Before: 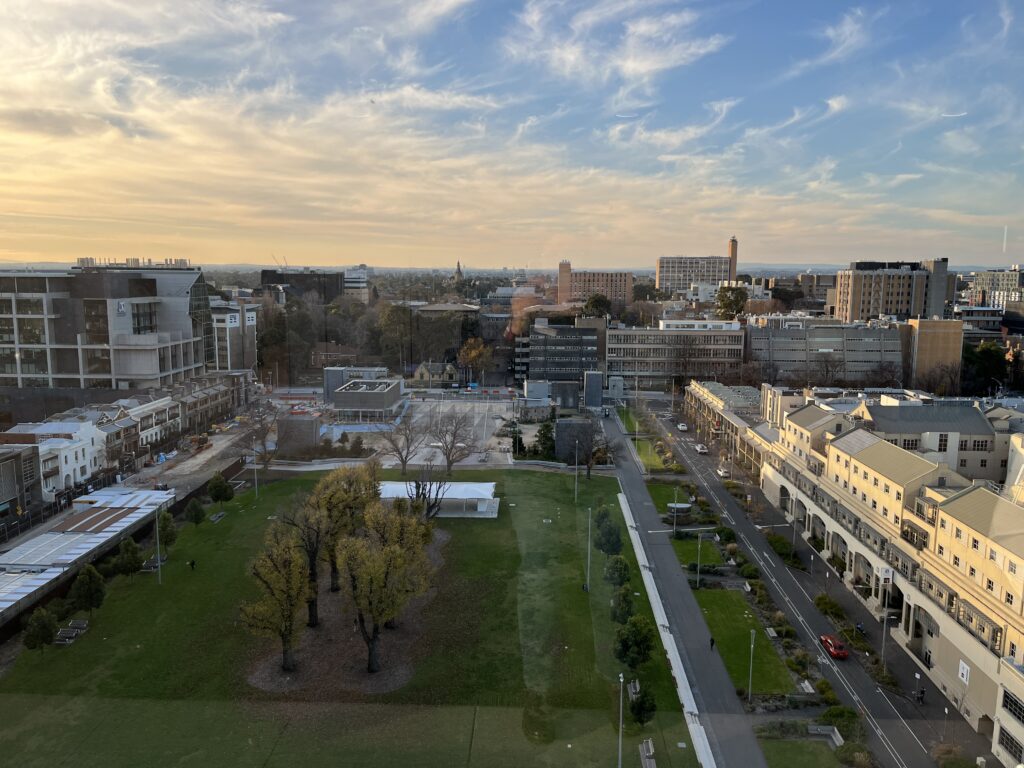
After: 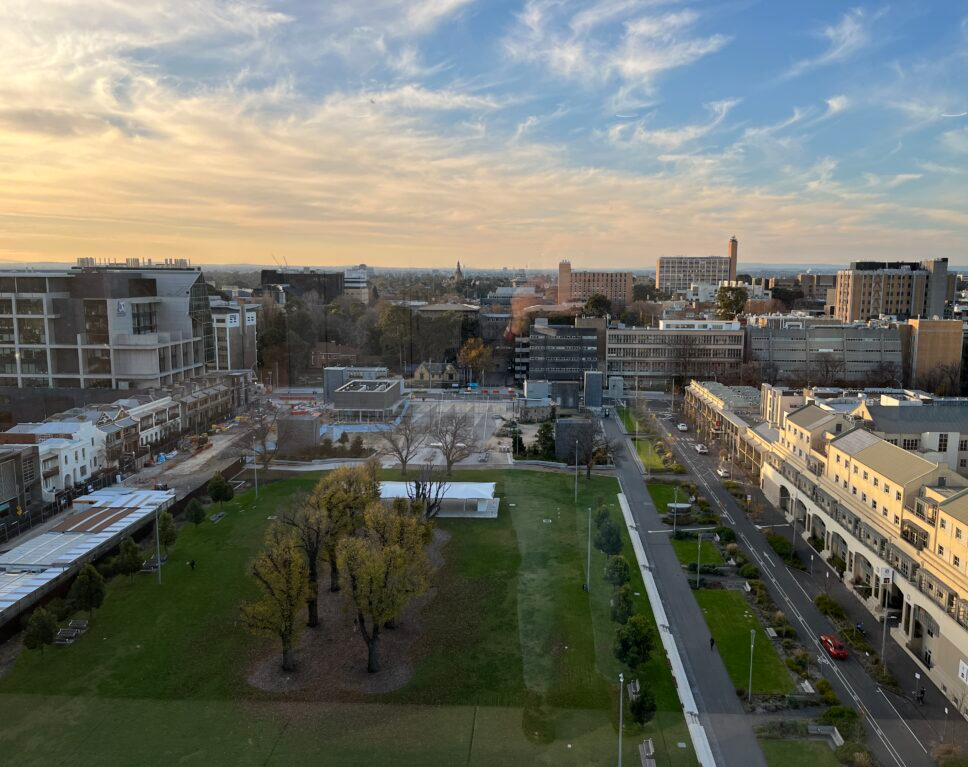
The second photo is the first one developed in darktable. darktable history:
crop and rotate: left 0%, right 5.373%
